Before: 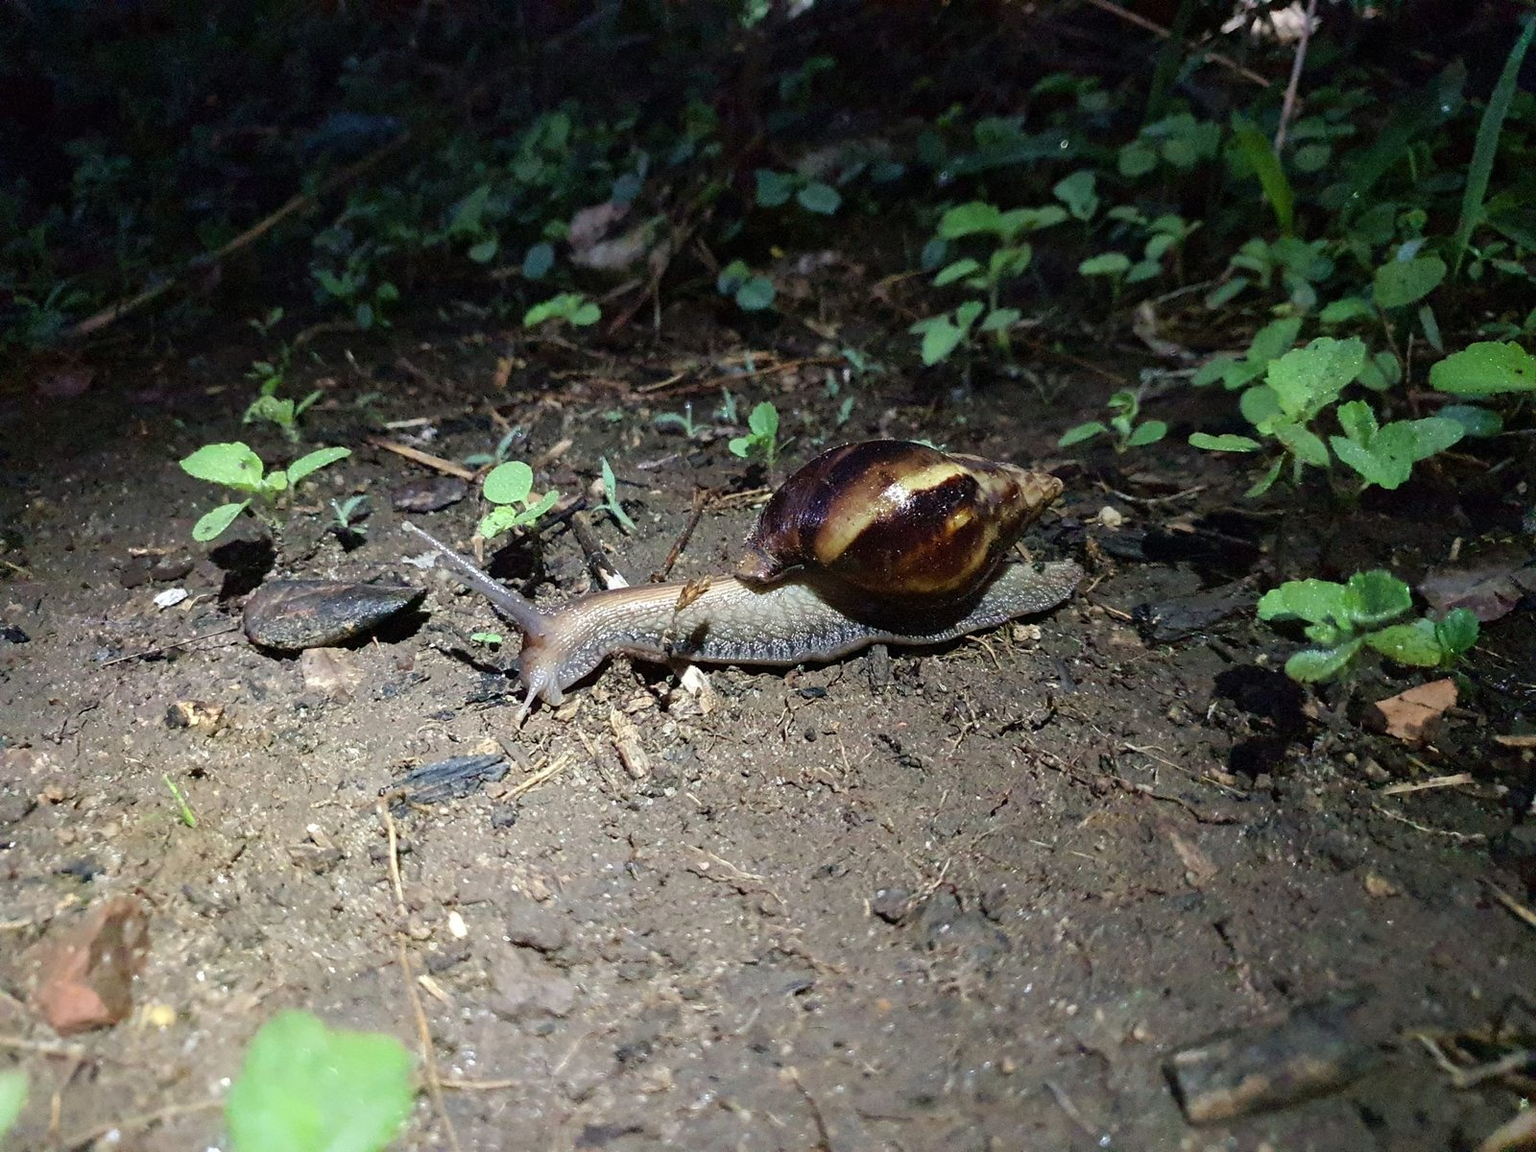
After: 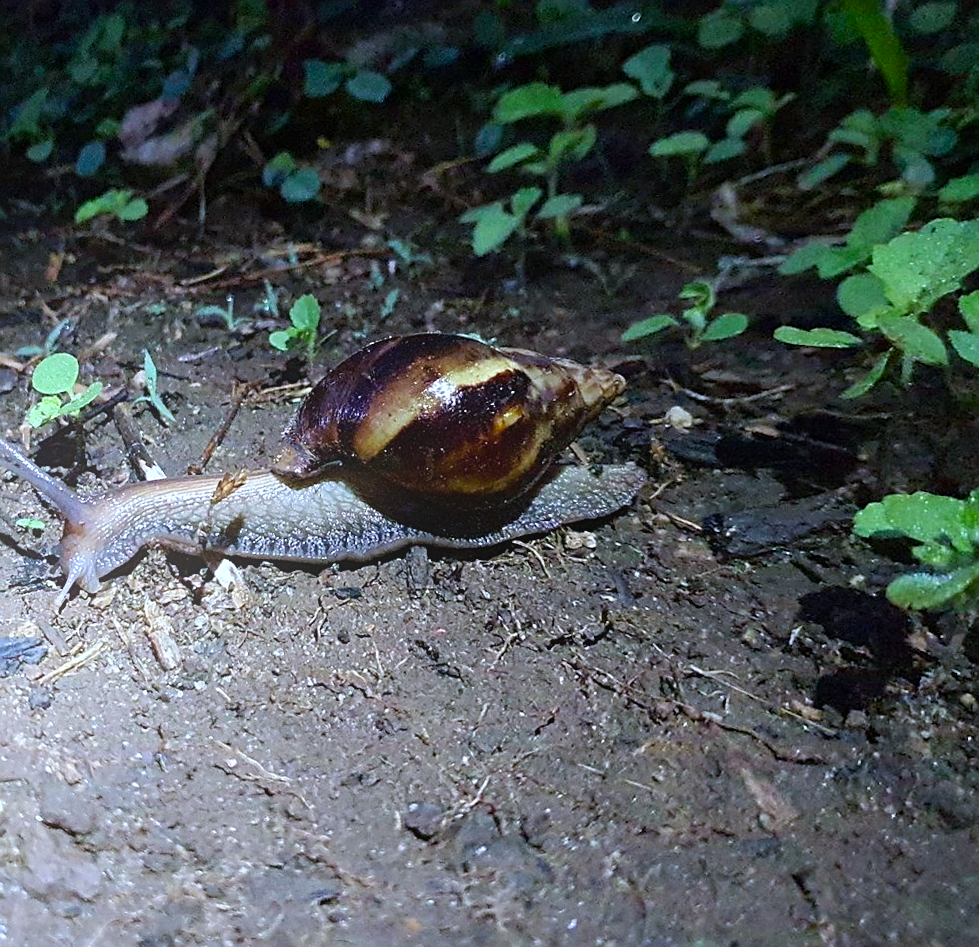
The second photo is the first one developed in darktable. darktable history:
color balance rgb: linear chroma grading › shadows -8%, linear chroma grading › global chroma 10%, perceptual saturation grading › global saturation 2%, perceptual saturation grading › highlights -2%, perceptual saturation grading › mid-tones 4%, perceptual saturation grading › shadows 8%, perceptual brilliance grading › global brilliance 2%, perceptual brilliance grading › highlights -4%, global vibrance 16%, saturation formula JzAzBz (2021)
bloom: on, module defaults
sharpen: on, module defaults
white balance: red 0.948, green 1.02, blue 1.176
rotate and perspective: rotation 1.69°, lens shift (vertical) -0.023, lens shift (horizontal) -0.291, crop left 0.025, crop right 0.988, crop top 0.092, crop bottom 0.842
crop and rotate: left 22.918%, top 5.629%, right 14.711%, bottom 2.247%
tone equalizer: on, module defaults
